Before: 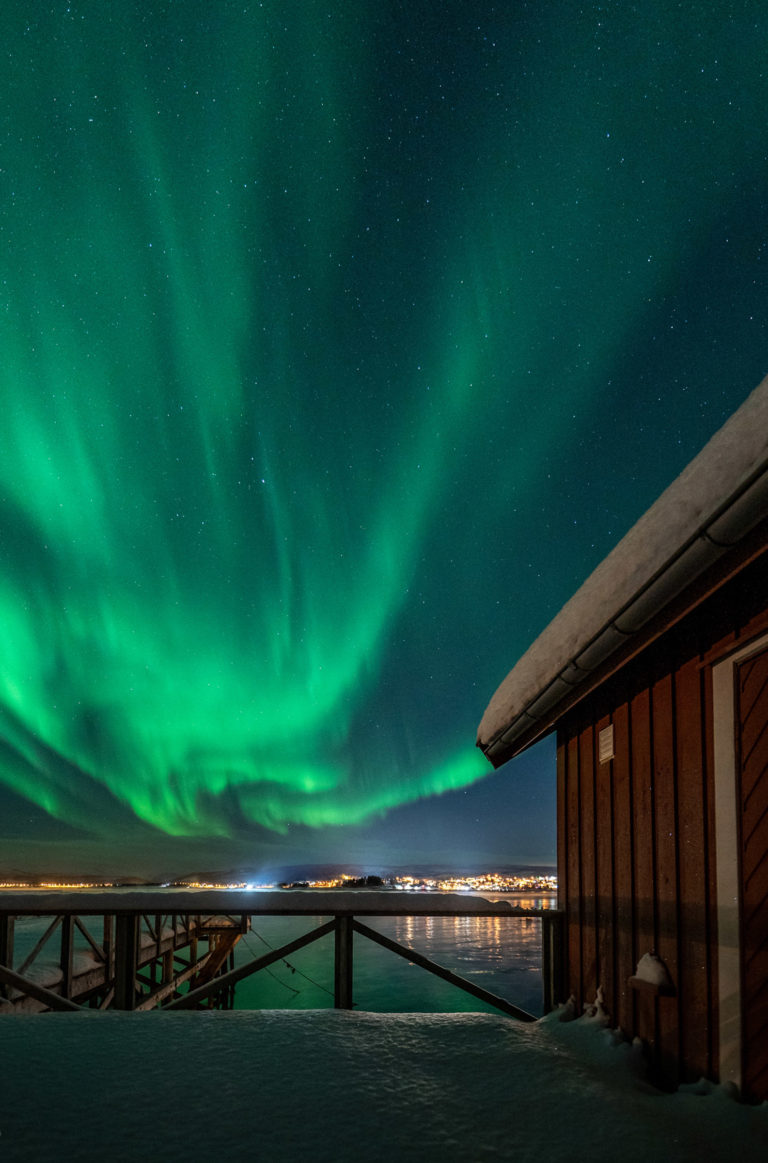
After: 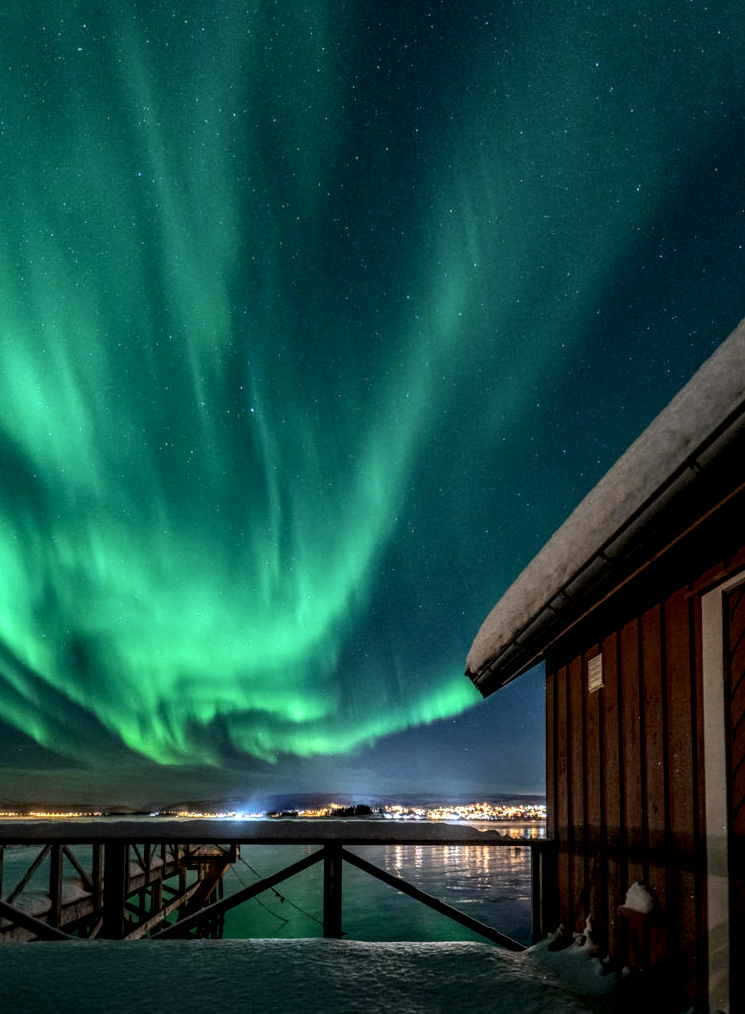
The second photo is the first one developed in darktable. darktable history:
crop: left 1.507%, top 6.147%, right 1.379%, bottom 6.637%
white balance: red 0.954, blue 1.079
local contrast: highlights 60%, shadows 60%, detail 160%
